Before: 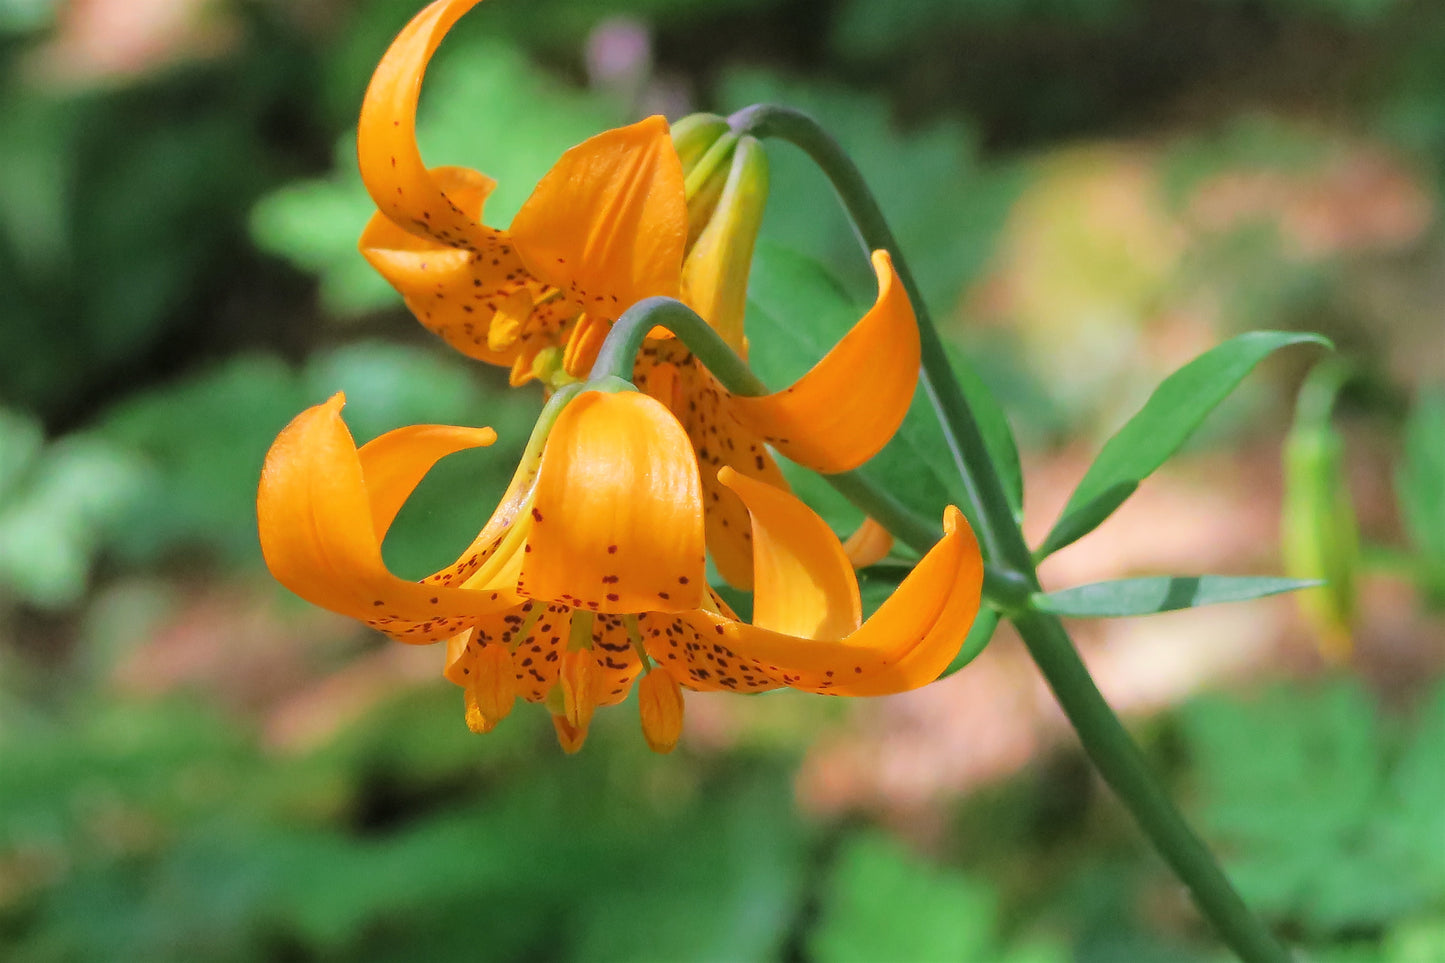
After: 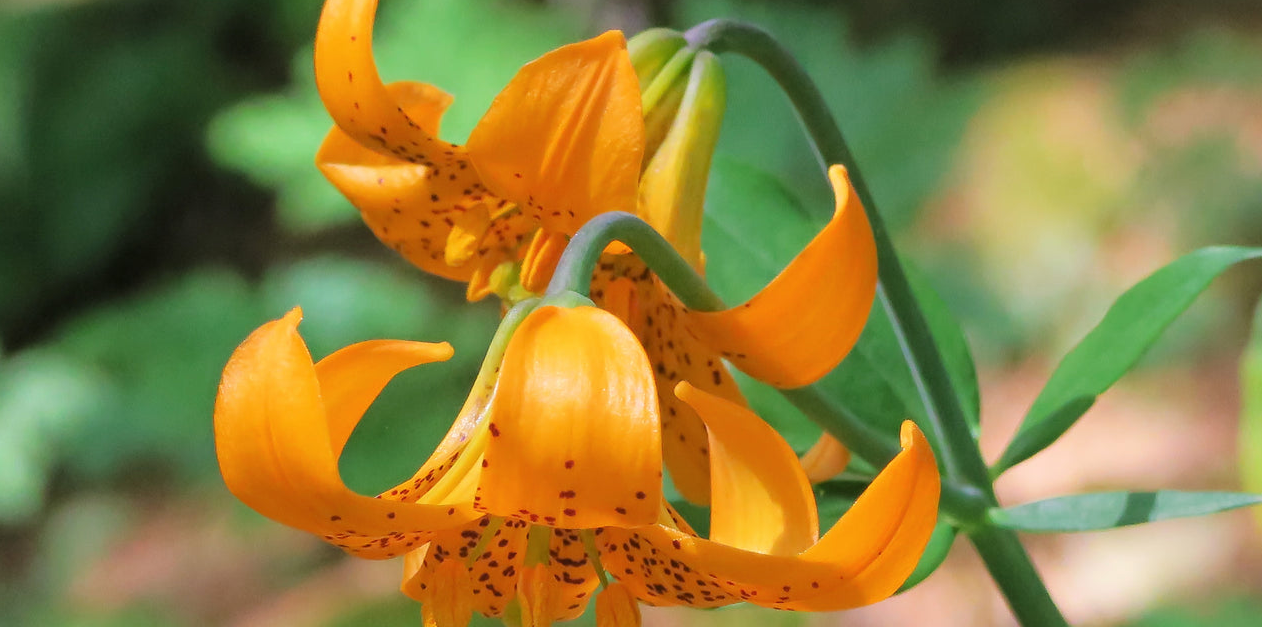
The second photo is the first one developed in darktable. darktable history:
crop: left 3.007%, top 8.929%, right 9.617%, bottom 25.934%
